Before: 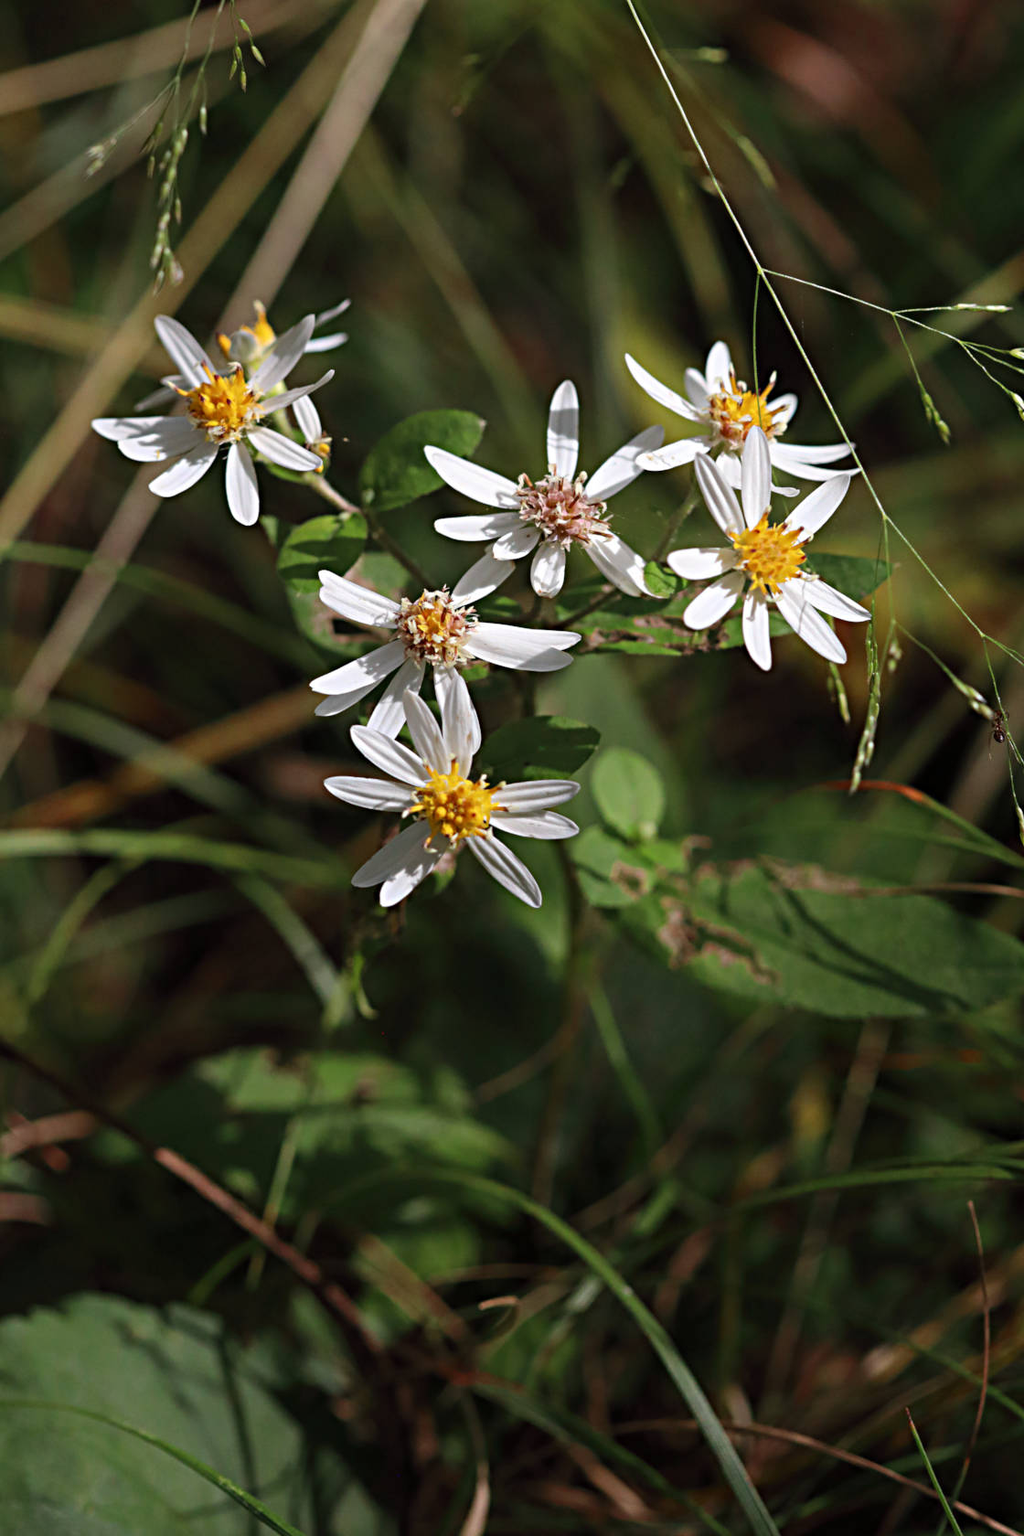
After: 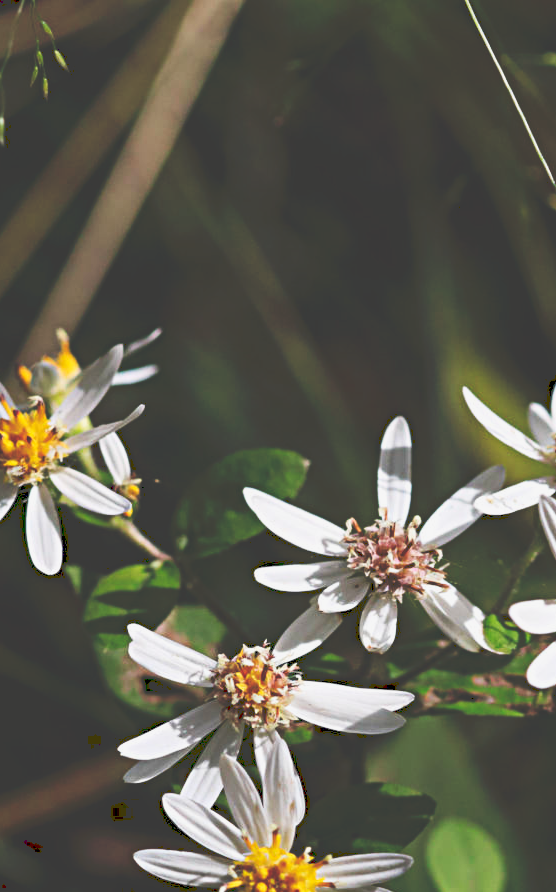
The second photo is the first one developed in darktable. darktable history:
crop: left 19.794%, right 30.509%, bottom 46.86%
exposure: black level correction 0.002, exposure -0.204 EV, compensate highlight preservation false
tone curve: curves: ch0 [(0, 0) (0.003, 0.24) (0.011, 0.24) (0.025, 0.24) (0.044, 0.244) (0.069, 0.244) (0.1, 0.252) (0.136, 0.264) (0.177, 0.274) (0.224, 0.284) (0.277, 0.313) (0.335, 0.361) (0.399, 0.415) (0.468, 0.498) (0.543, 0.595) (0.623, 0.695) (0.709, 0.793) (0.801, 0.883) (0.898, 0.942) (1, 1)], preserve colors none
